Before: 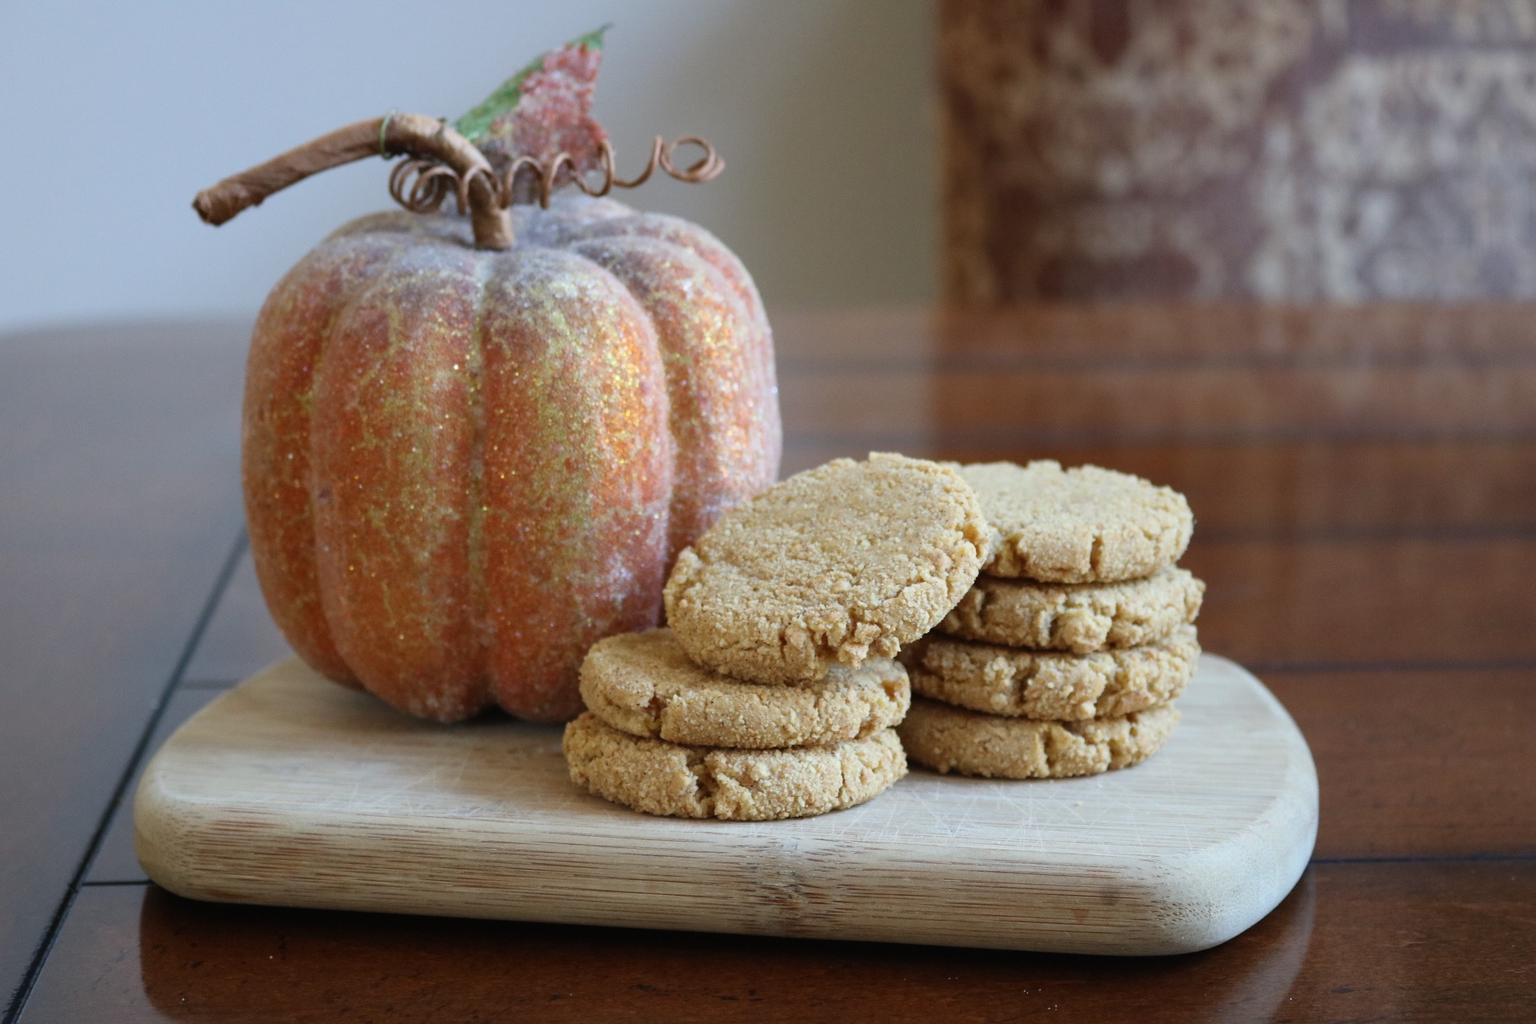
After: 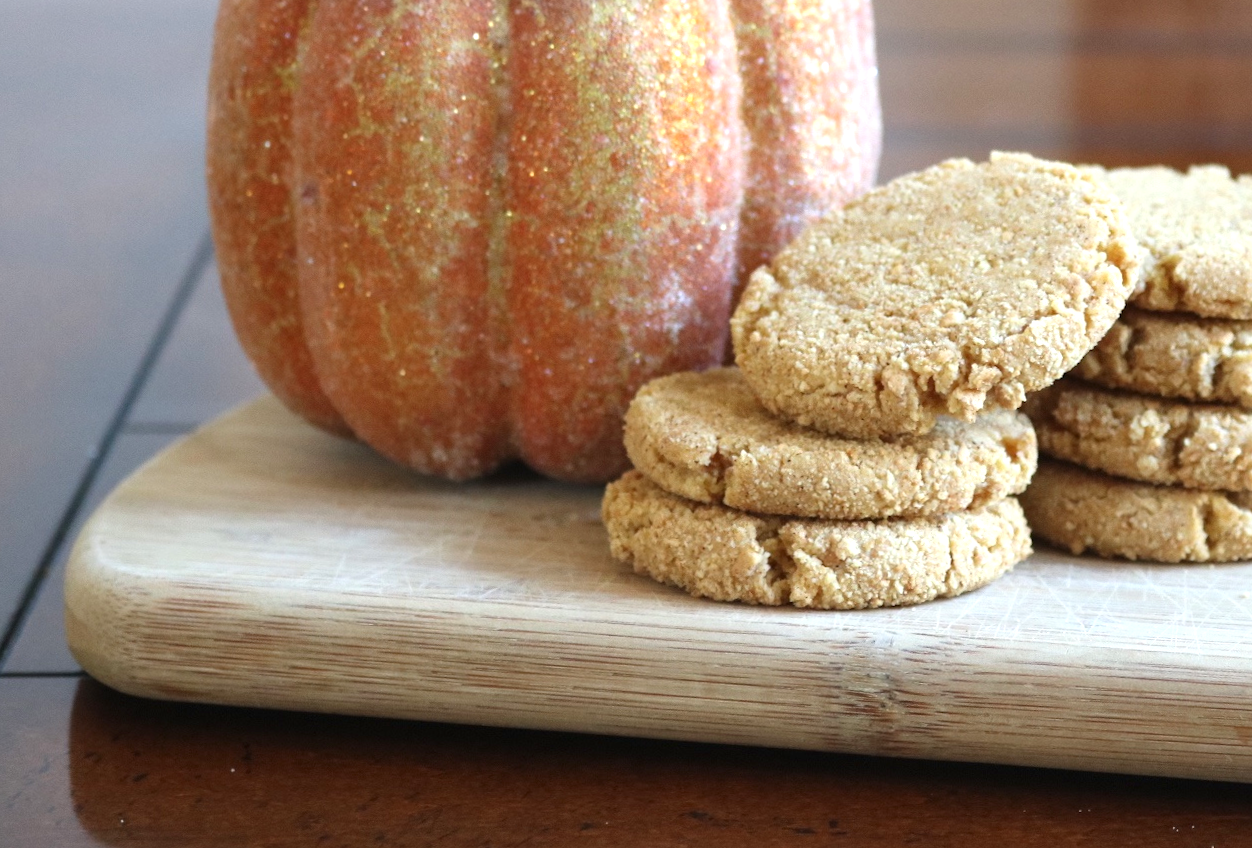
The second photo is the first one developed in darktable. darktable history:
crop and rotate: angle -0.944°, left 3.988%, top 32.072%, right 29.194%
exposure: black level correction 0, exposure 0.699 EV, compensate highlight preservation false
